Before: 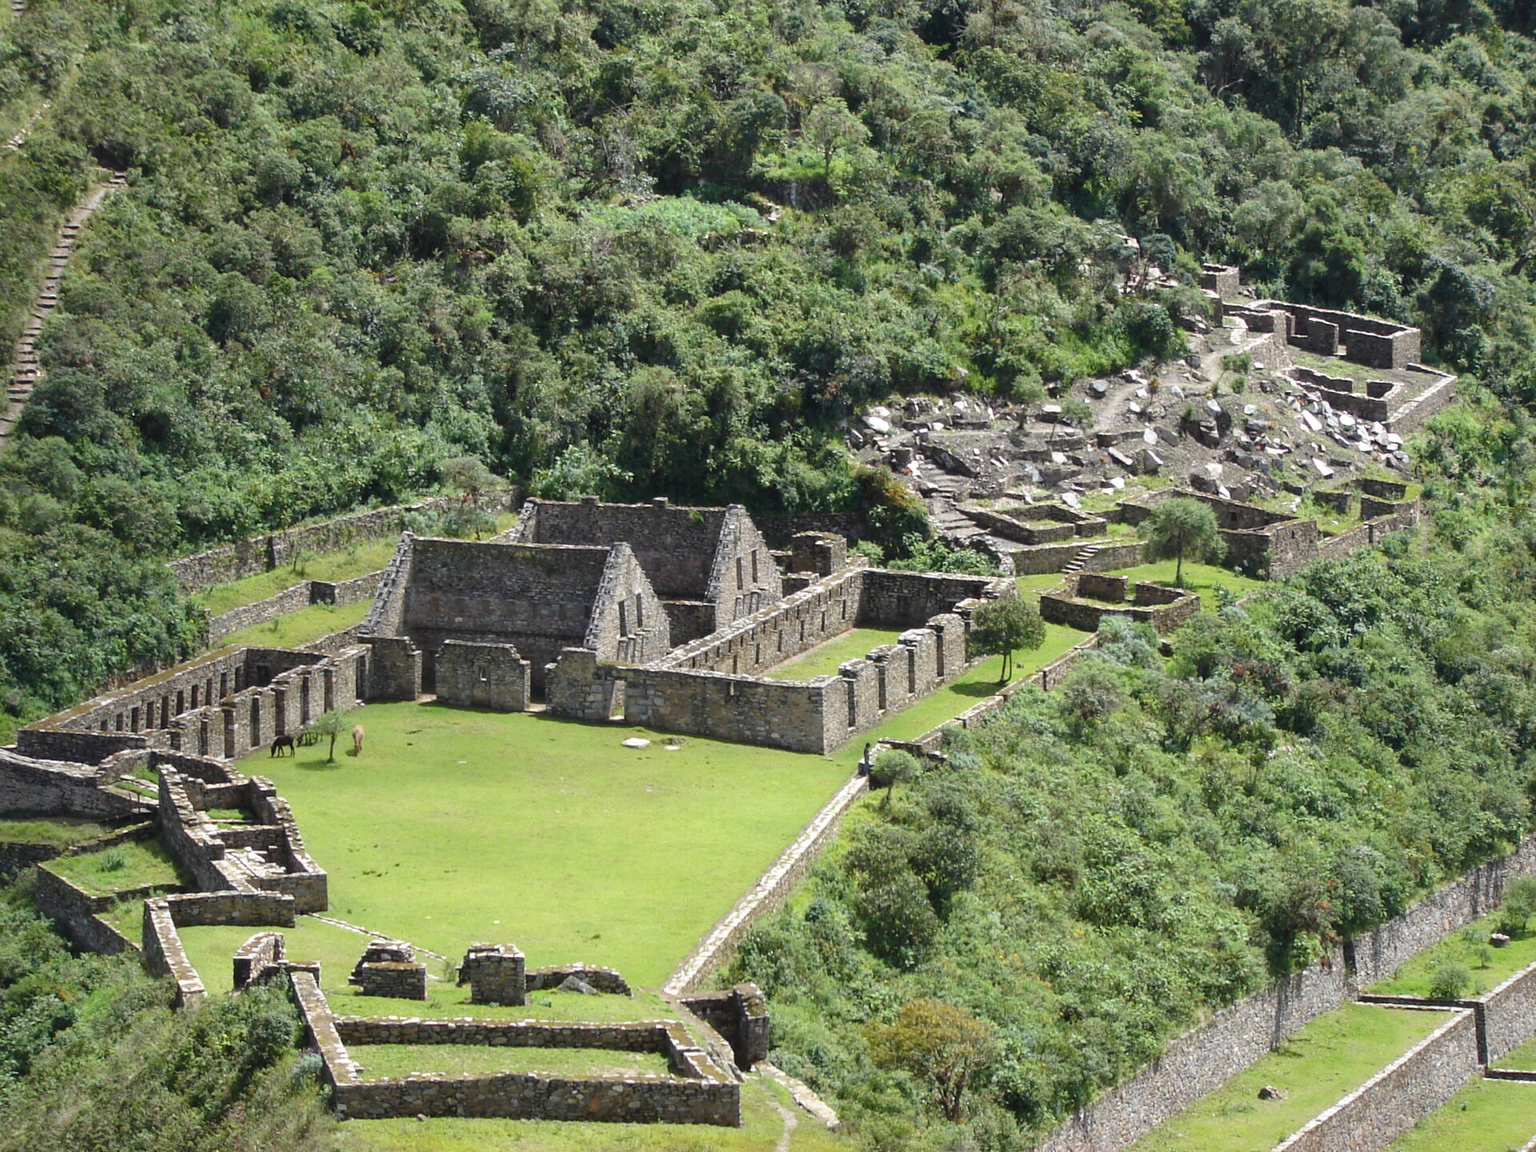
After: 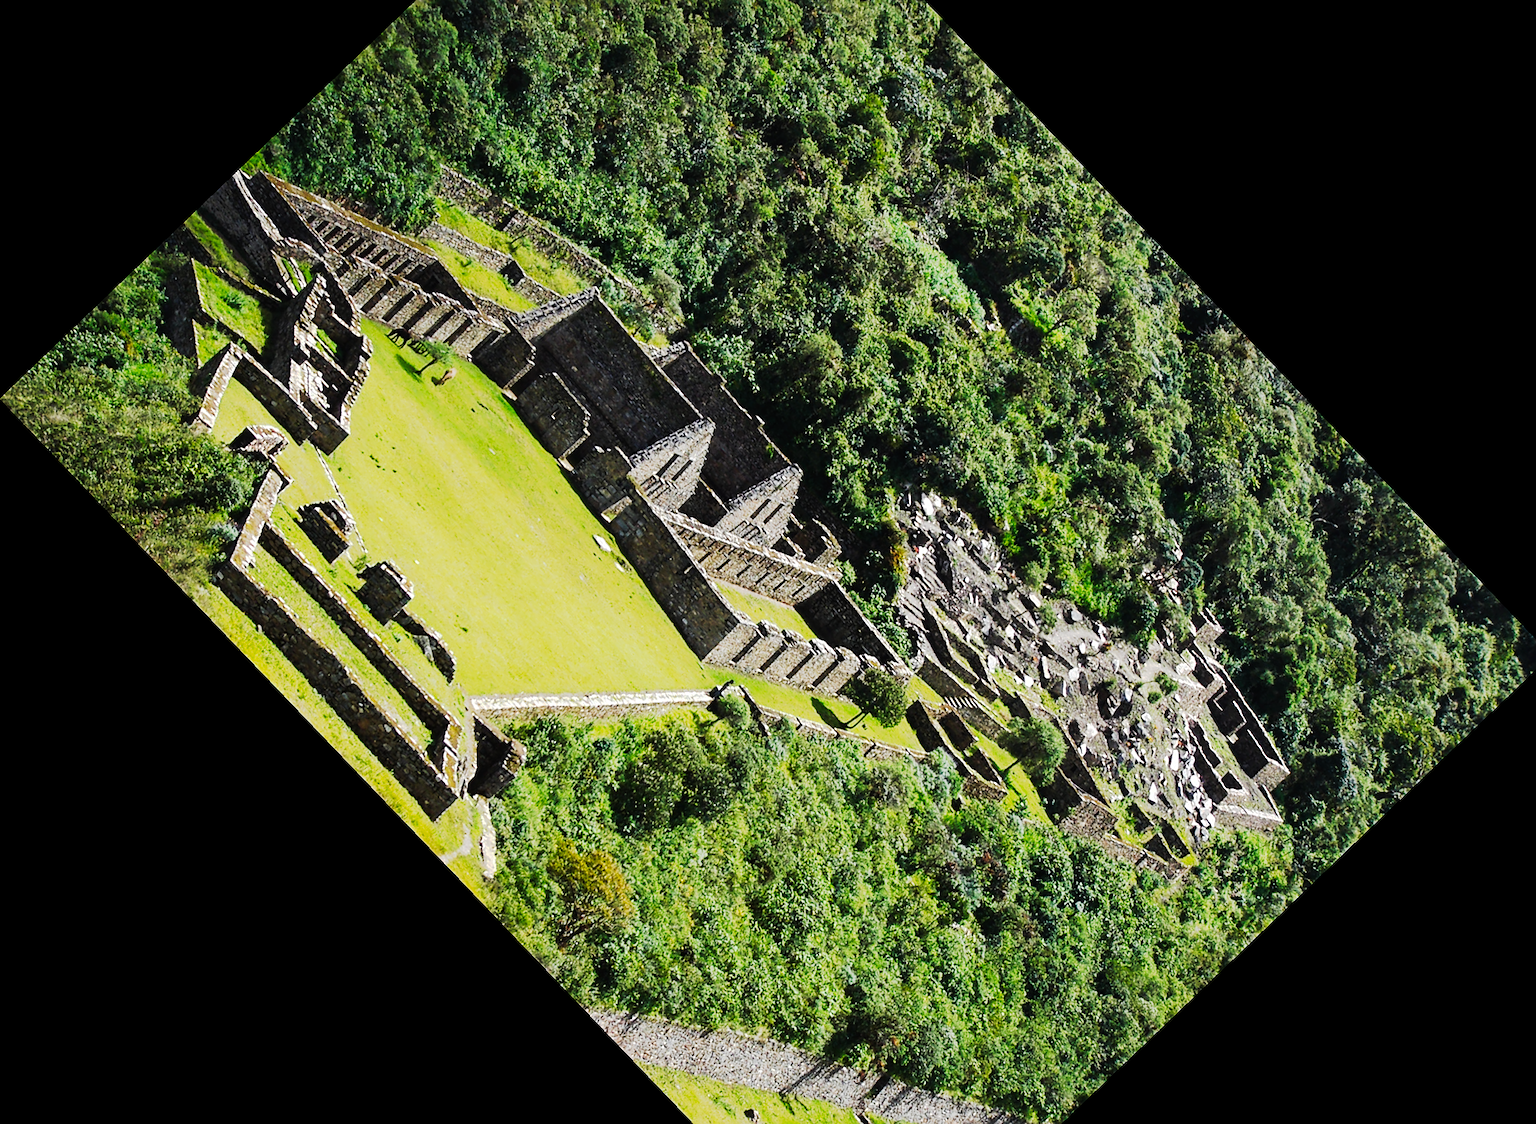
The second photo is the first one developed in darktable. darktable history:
sharpen: amount 0.478
crop and rotate: angle -46.26°, top 16.234%, right 0.912%, bottom 11.704%
tone curve: curves: ch0 [(0, 0) (0.003, 0.006) (0.011, 0.006) (0.025, 0.008) (0.044, 0.014) (0.069, 0.02) (0.1, 0.025) (0.136, 0.037) (0.177, 0.053) (0.224, 0.086) (0.277, 0.13) (0.335, 0.189) (0.399, 0.253) (0.468, 0.375) (0.543, 0.521) (0.623, 0.671) (0.709, 0.789) (0.801, 0.841) (0.898, 0.889) (1, 1)], preserve colors none
